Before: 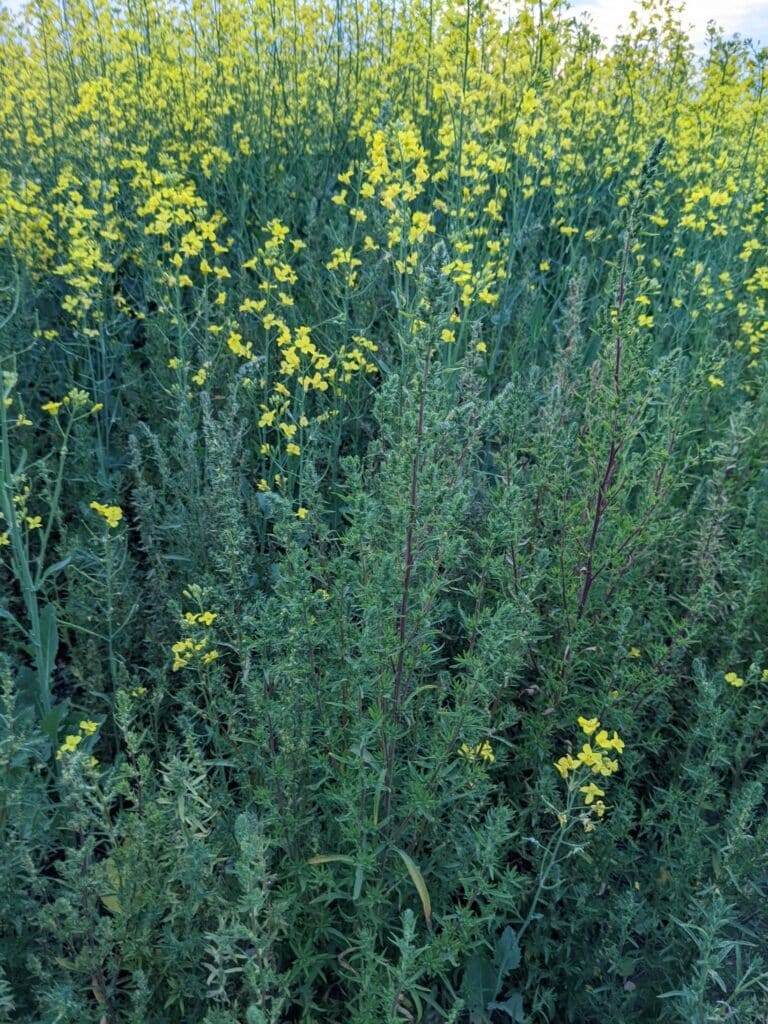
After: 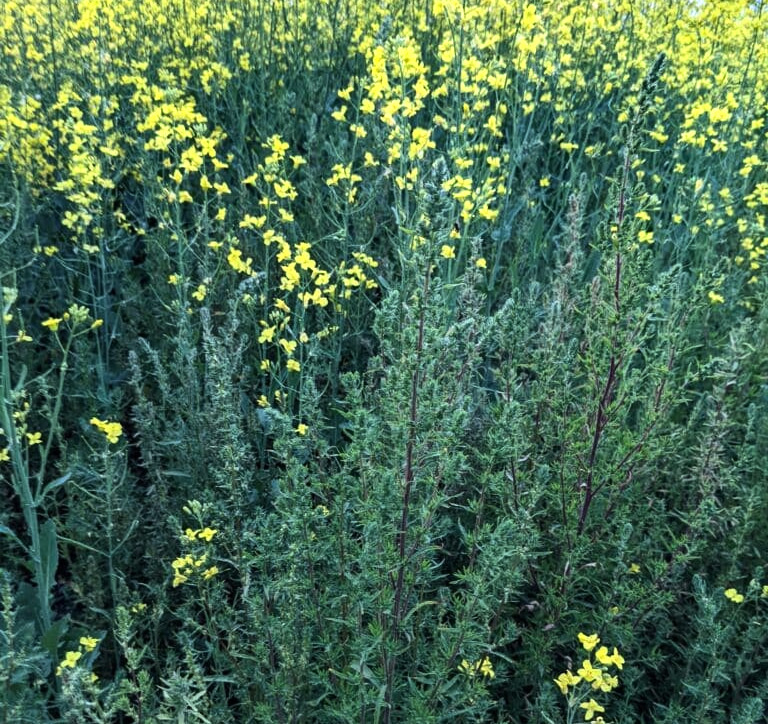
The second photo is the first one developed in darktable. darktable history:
crop and rotate: top 8.293%, bottom 20.996%
tone equalizer: -8 EV -0.75 EV, -7 EV -0.7 EV, -6 EV -0.6 EV, -5 EV -0.4 EV, -3 EV 0.4 EV, -2 EV 0.6 EV, -1 EV 0.7 EV, +0 EV 0.75 EV, edges refinement/feathering 500, mask exposure compensation -1.57 EV, preserve details no
